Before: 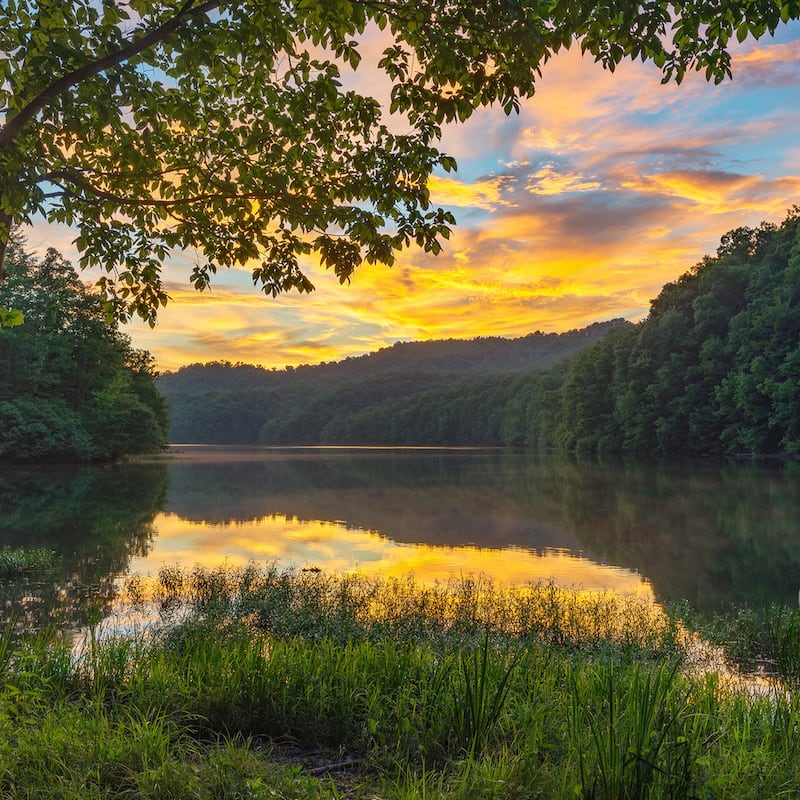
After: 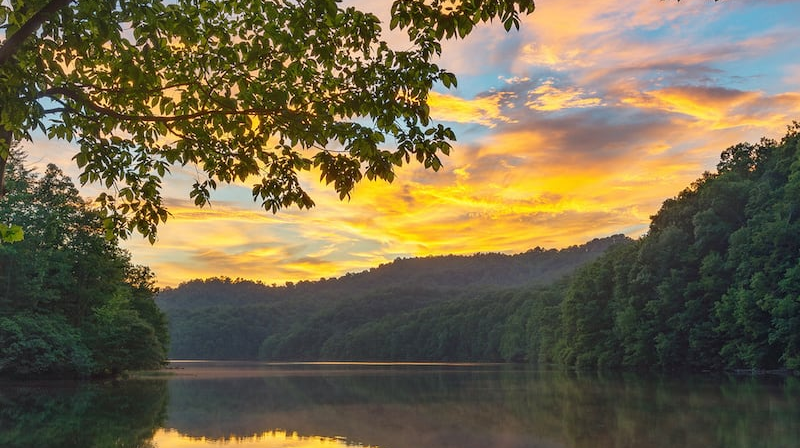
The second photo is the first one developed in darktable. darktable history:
crop and rotate: top 10.617%, bottom 33.321%
